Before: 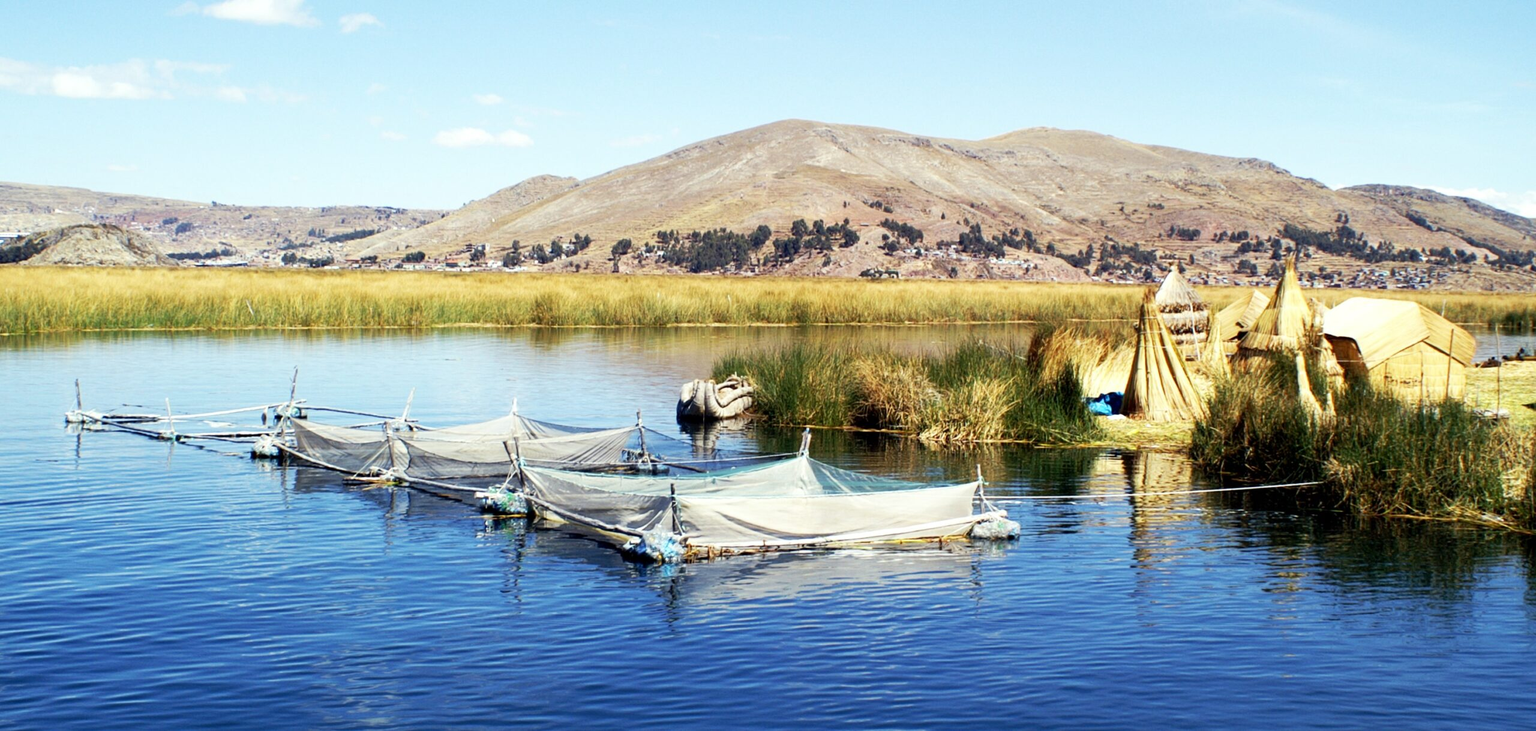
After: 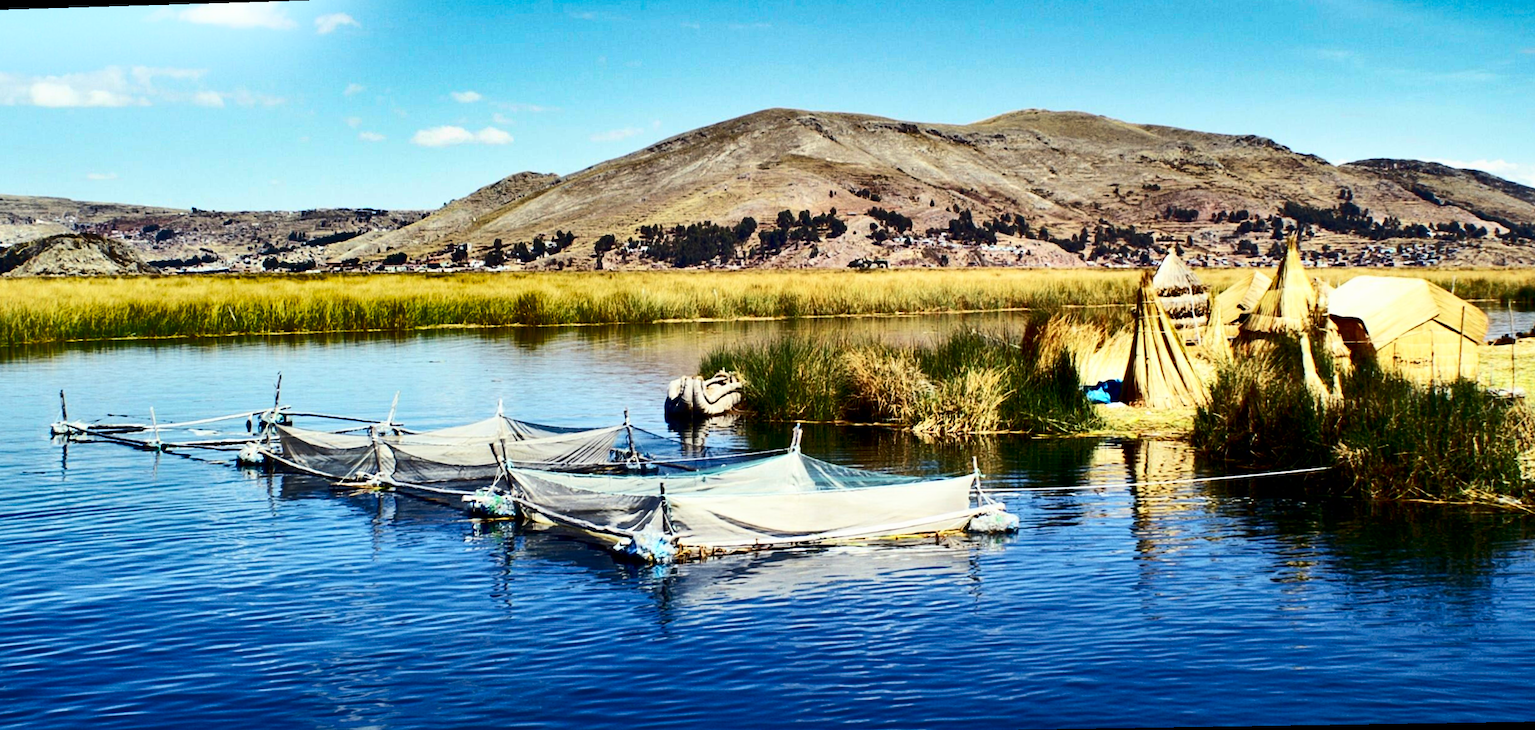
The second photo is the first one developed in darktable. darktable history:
shadows and highlights: shadows 20.91, highlights -82.73, soften with gaussian
rotate and perspective: rotation -1.32°, lens shift (horizontal) -0.031, crop left 0.015, crop right 0.985, crop top 0.047, crop bottom 0.982
contrast brightness saturation: contrast 0.32, brightness -0.08, saturation 0.17
exposure: exposure -0.041 EV, compensate highlight preservation false
